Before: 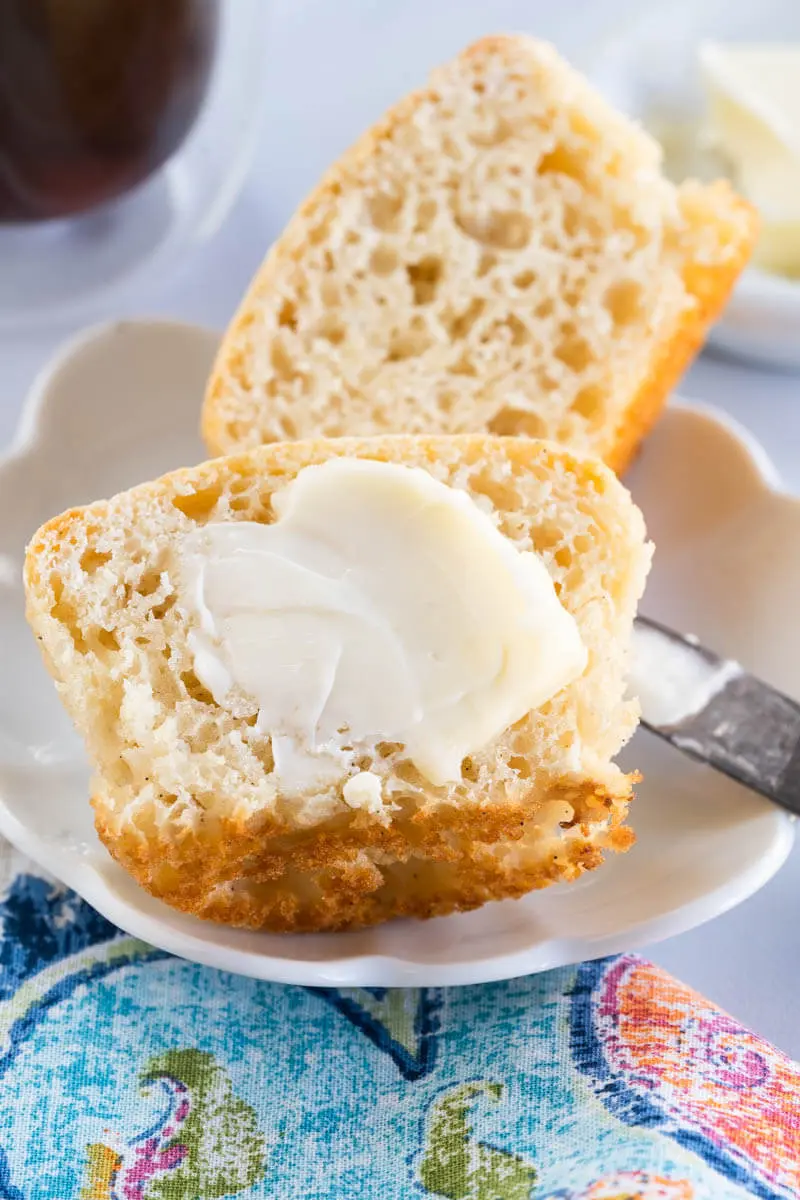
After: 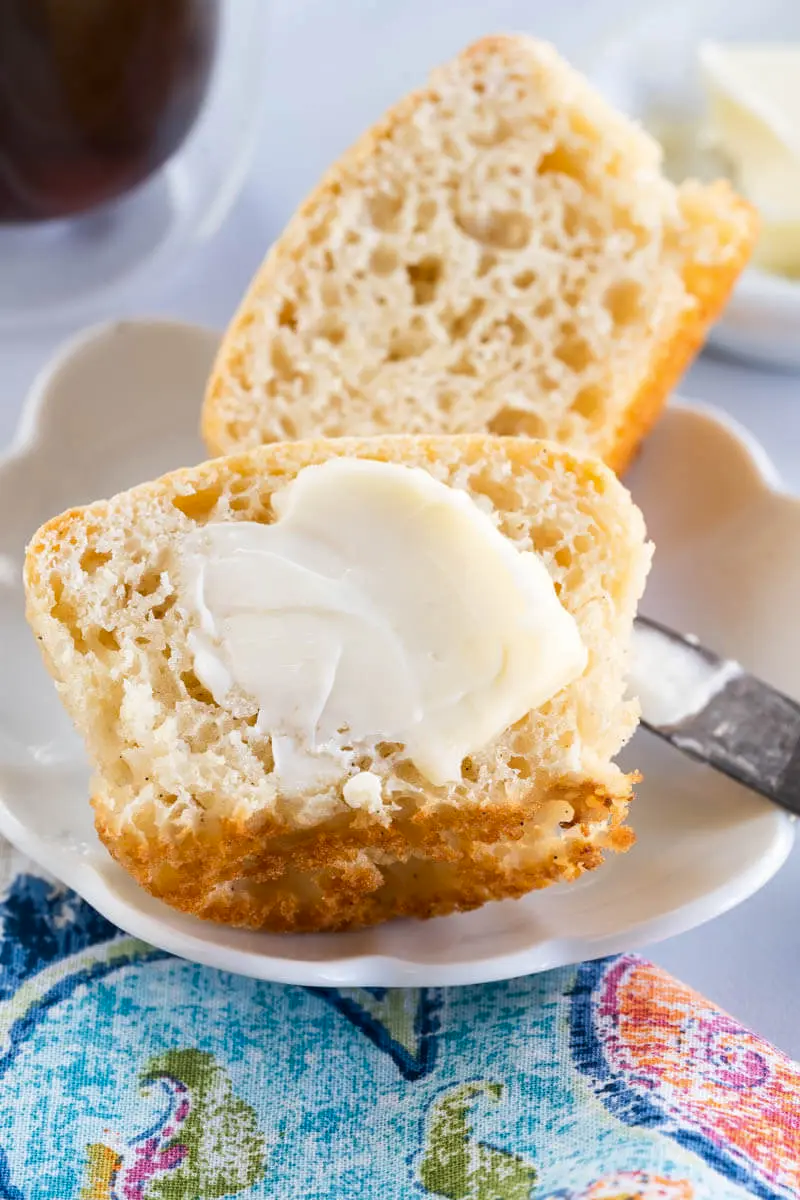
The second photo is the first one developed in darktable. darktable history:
levels: levels [0, 0.498, 0.996]
contrast brightness saturation: contrast 0.03, brightness -0.042
